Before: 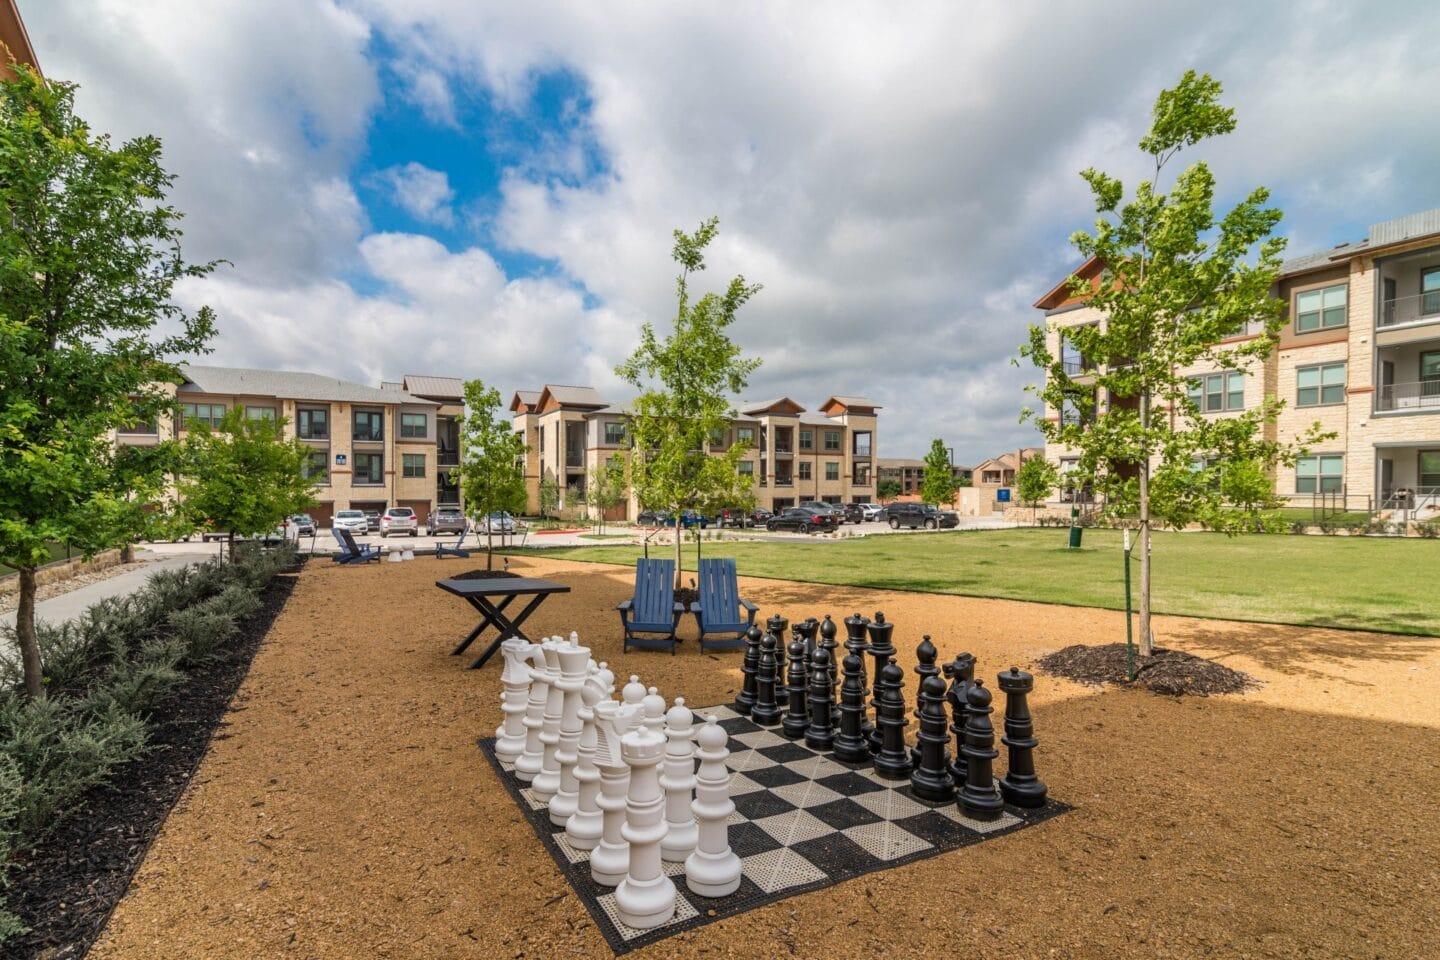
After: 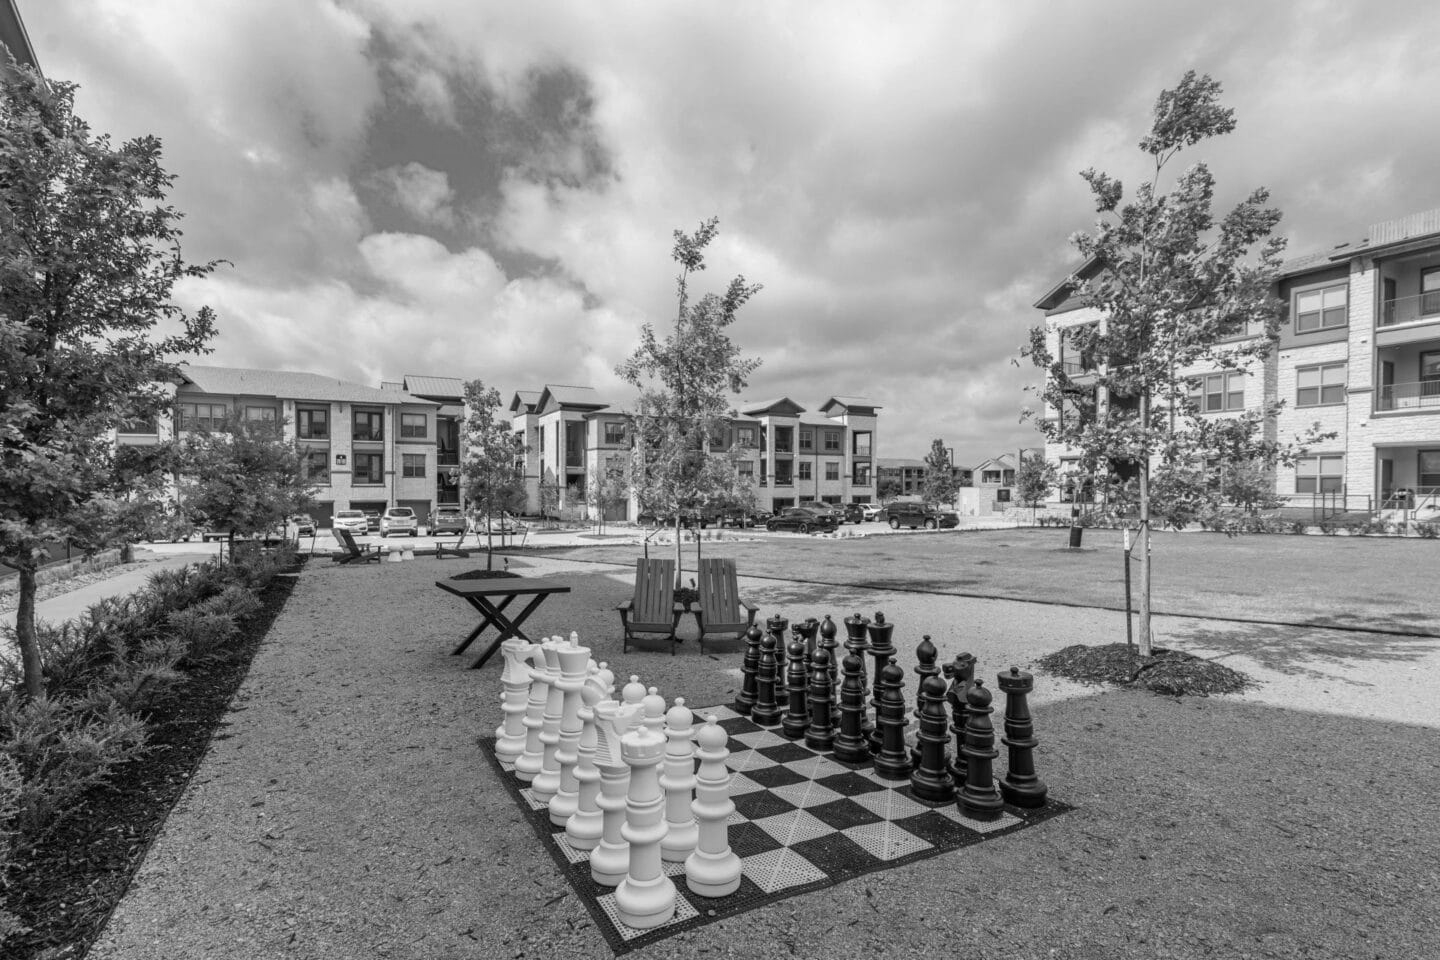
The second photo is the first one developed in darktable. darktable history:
base curve: curves: ch0 [(0, 0) (0.297, 0.298) (1, 1)], preserve colors none
monochrome: size 1
